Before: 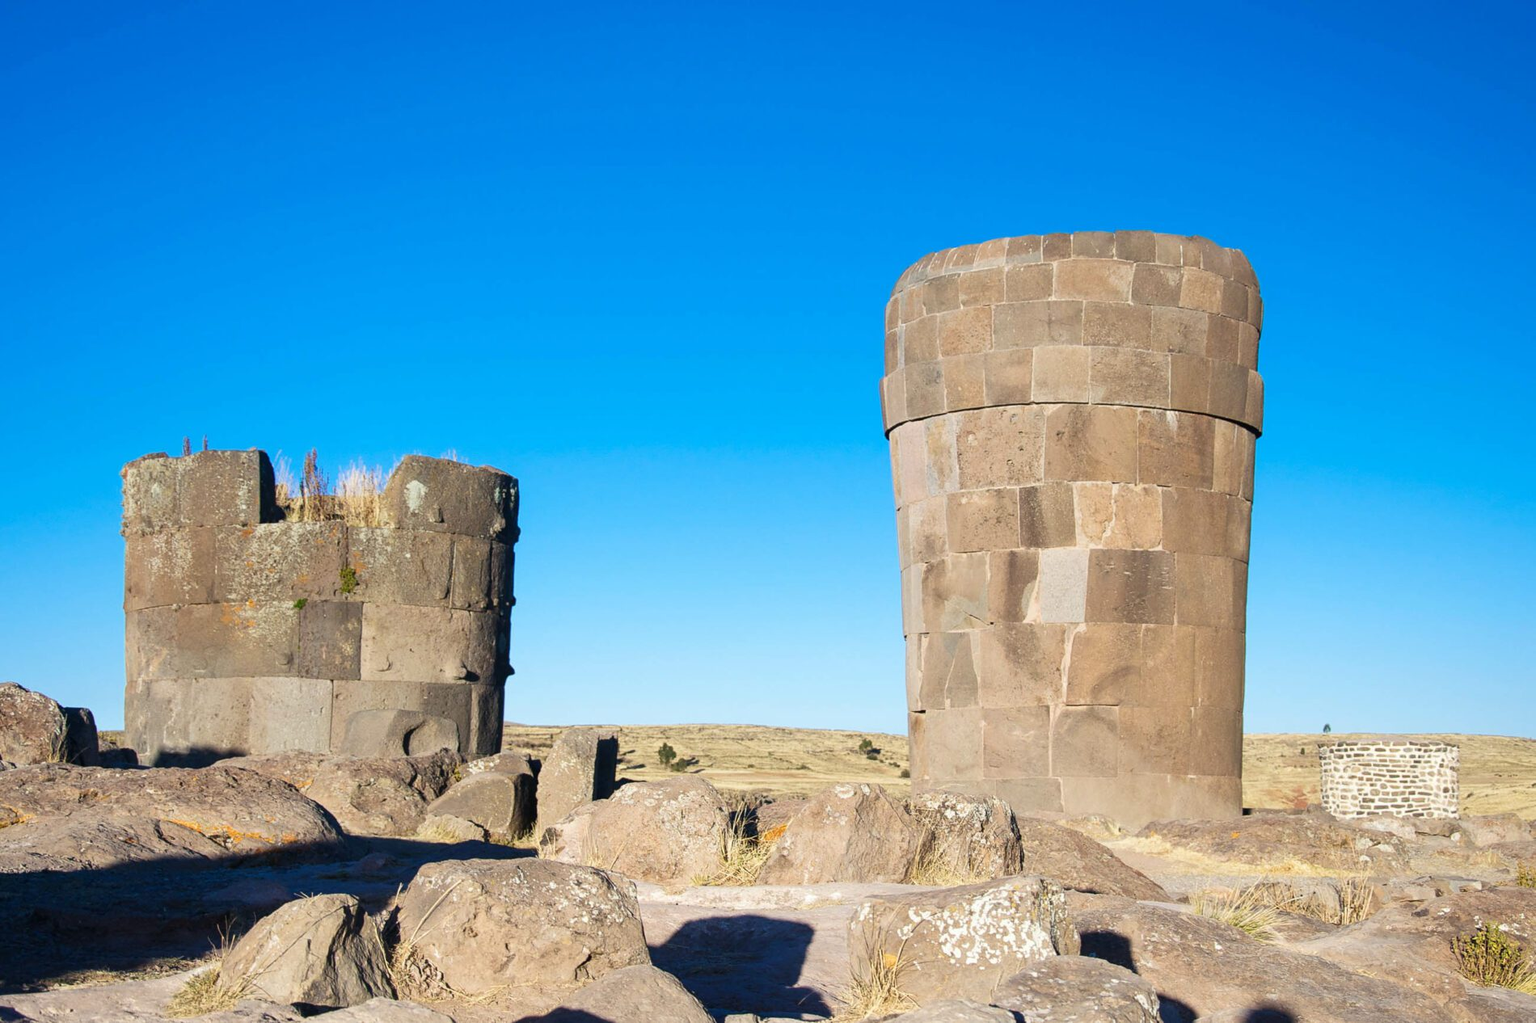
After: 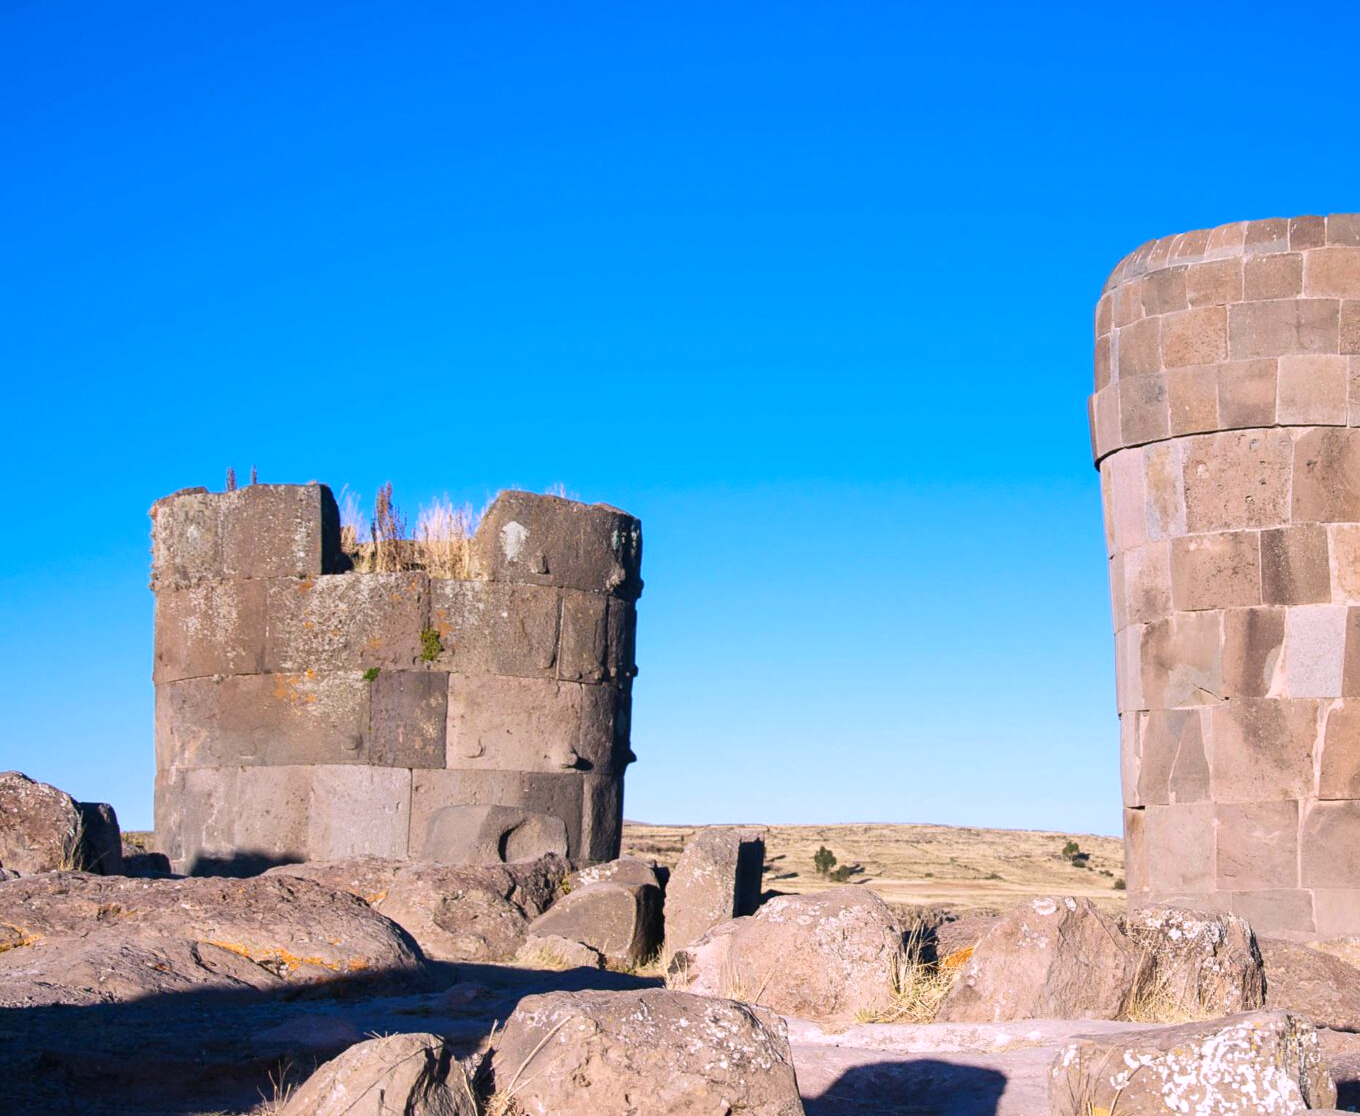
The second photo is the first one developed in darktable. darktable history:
white balance: red 1.066, blue 1.119
crop: top 5.803%, right 27.864%, bottom 5.804%
